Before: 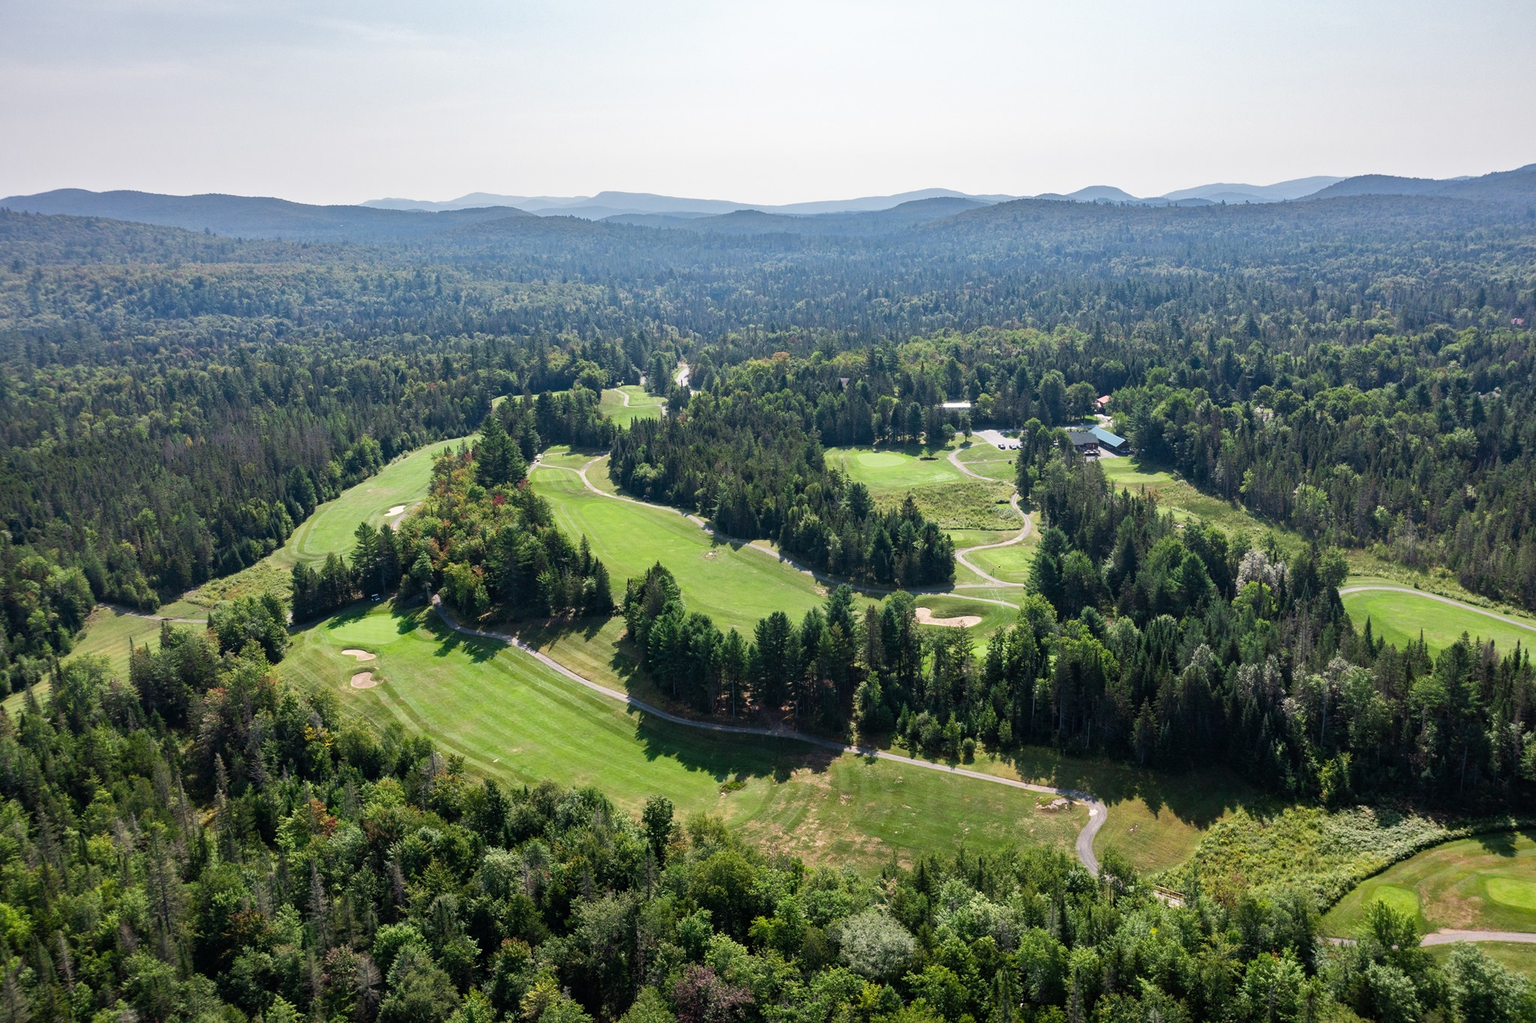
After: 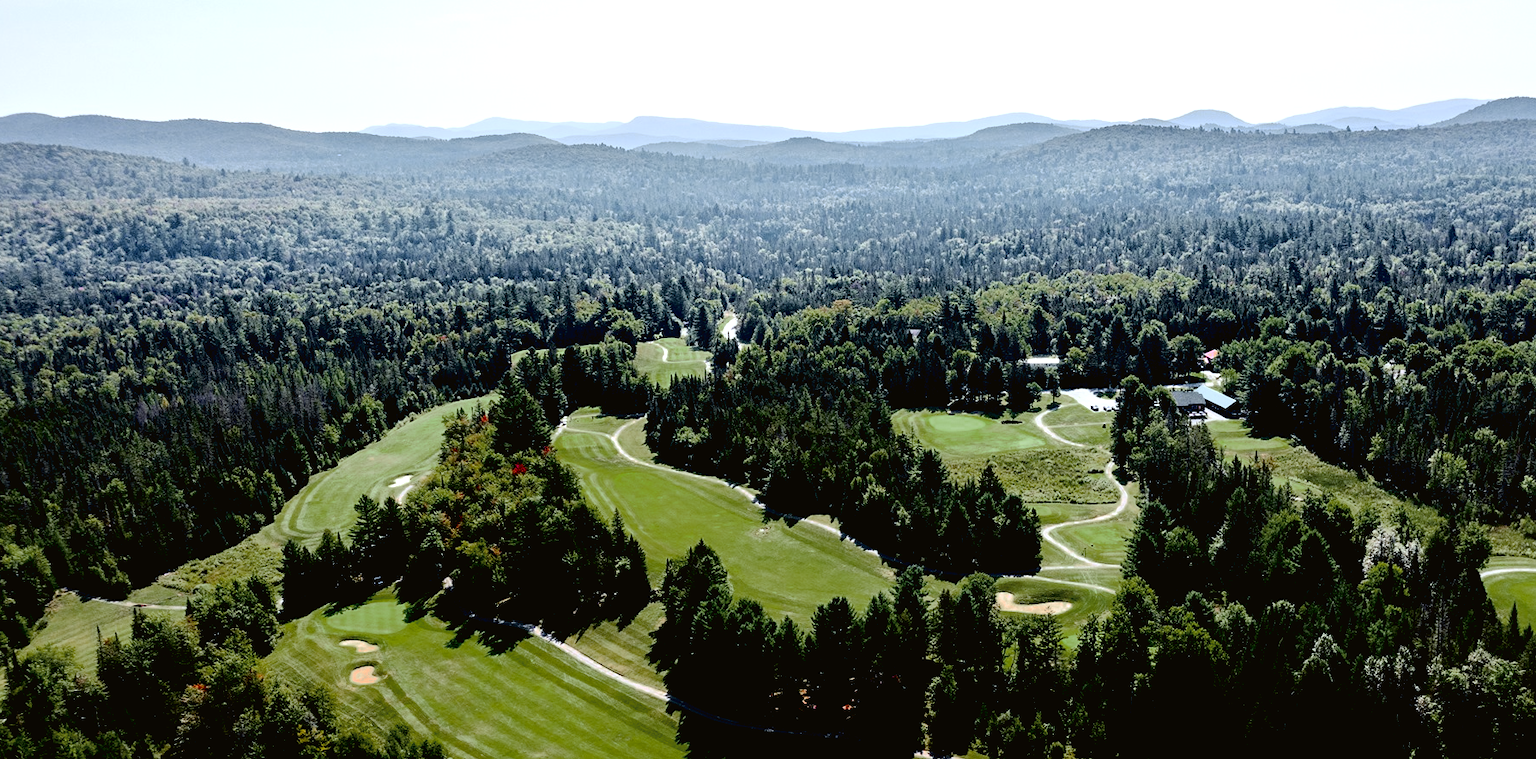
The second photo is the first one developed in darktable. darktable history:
exposure: black level correction 0.057, compensate exposure bias true, compensate highlight preservation false
crop: left 2.948%, top 8.854%, right 9.62%, bottom 26.213%
color balance rgb: global offset › hue 170.46°, perceptual saturation grading › global saturation 19.61%, global vibrance 20.386%
tone curve: curves: ch0 [(0, 0.021) (0.049, 0.044) (0.152, 0.14) (0.328, 0.377) (0.473, 0.543) (0.663, 0.734) (0.84, 0.899) (1, 0.969)]; ch1 [(0, 0) (0.302, 0.331) (0.427, 0.433) (0.472, 0.47) (0.502, 0.503) (0.527, 0.524) (0.564, 0.591) (0.602, 0.632) (0.677, 0.701) (0.859, 0.885) (1, 1)]; ch2 [(0, 0) (0.33, 0.301) (0.447, 0.44) (0.487, 0.496) (0.502, 0.516) (0.535, 0.563) (0.565, 0.6) (0.618, 0.629) (1, 1)], color space Lab, independent channels, preserve colors none
tone equalizer: -8 EV -0.73 EV, -7 EV -0.691 EV, -6 EV -0.62 EV, -5 EV -0.364 EV, -3 EV 0.401 EV, -2 EV 0.6 EV, -1 EV 0.7 EV, +0 EV 0.76 EV, edges refinement/feathering 500, mask exposure compensation -1.57 EV, preserve details no
base curve: curves: ch0 [(0, 0) (0.235, 0.266) (0.503, 0.496) (0.786, 0.72) (1, 1)], preserve colors none
color zones: curves: ch0 [(0, 0.48) (0.209, 0.398) (0.305, 0.332) (0.429, 0.493) (0.571, 0.5) (0.714, 0.5) (0.857, 0.5) (1, 0.48)]; ch1 [(0, 0.736) (0.143, 0.625) (0.225, 0.371) (0.429, 0.256) (0.571, 0.241) (0.714, 0.213) (0.857, 0.48) (1, 0.736)]; ch2 [(0, 0.448) (0.143, 0.498) (0.286, 0.5) (0.429, 0.5) (0.571, 0.5) (0.714, 0.5) (0.857, 0.5) (1, 0.448)]
color calibration: illuminant Planckian (black body), adaptation linear Bradford (ICC v4), x 0.36, y 0.366, temperature 4489.58 K
